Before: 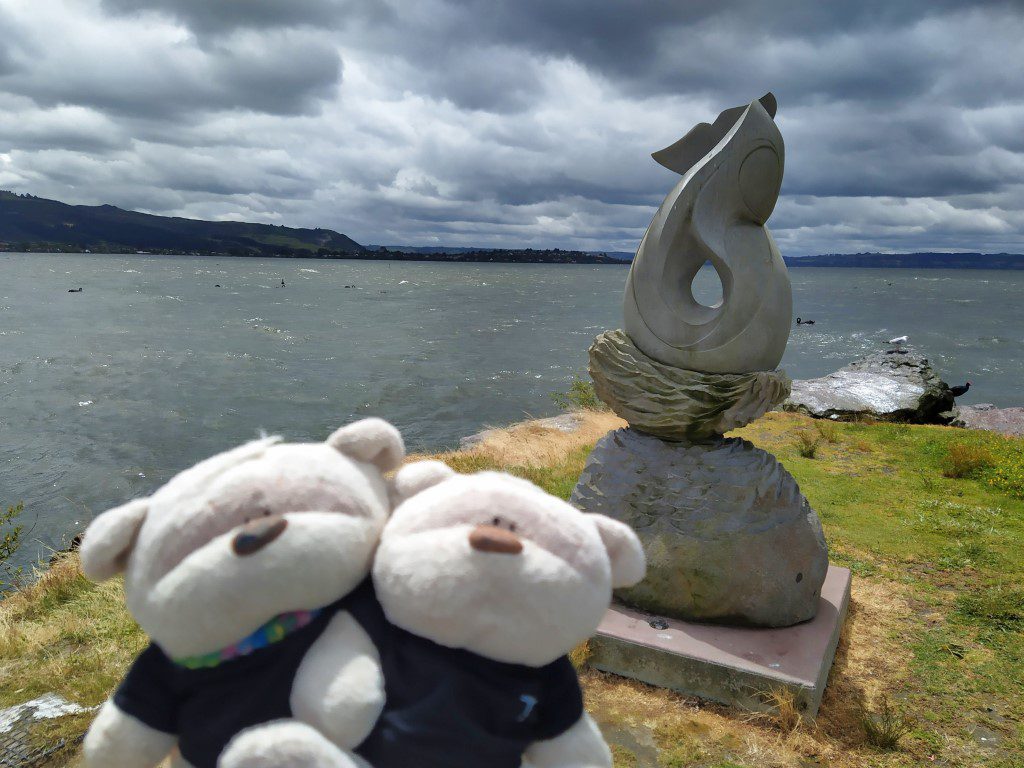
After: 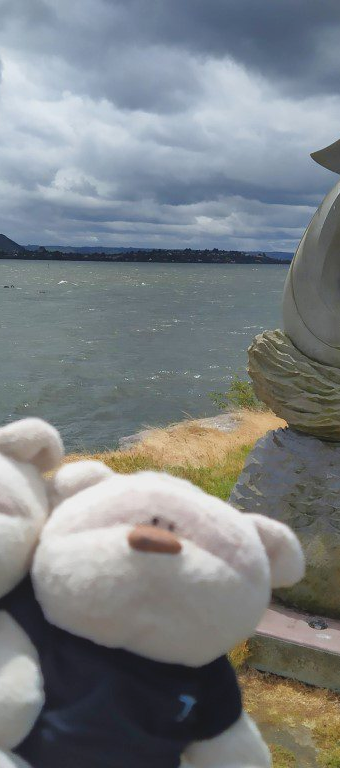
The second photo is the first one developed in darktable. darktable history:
crop: left 33.36%, right 33.36%
local contrast: highlights 68%, shadows 68%, detail 82%, midtone range 0.325
